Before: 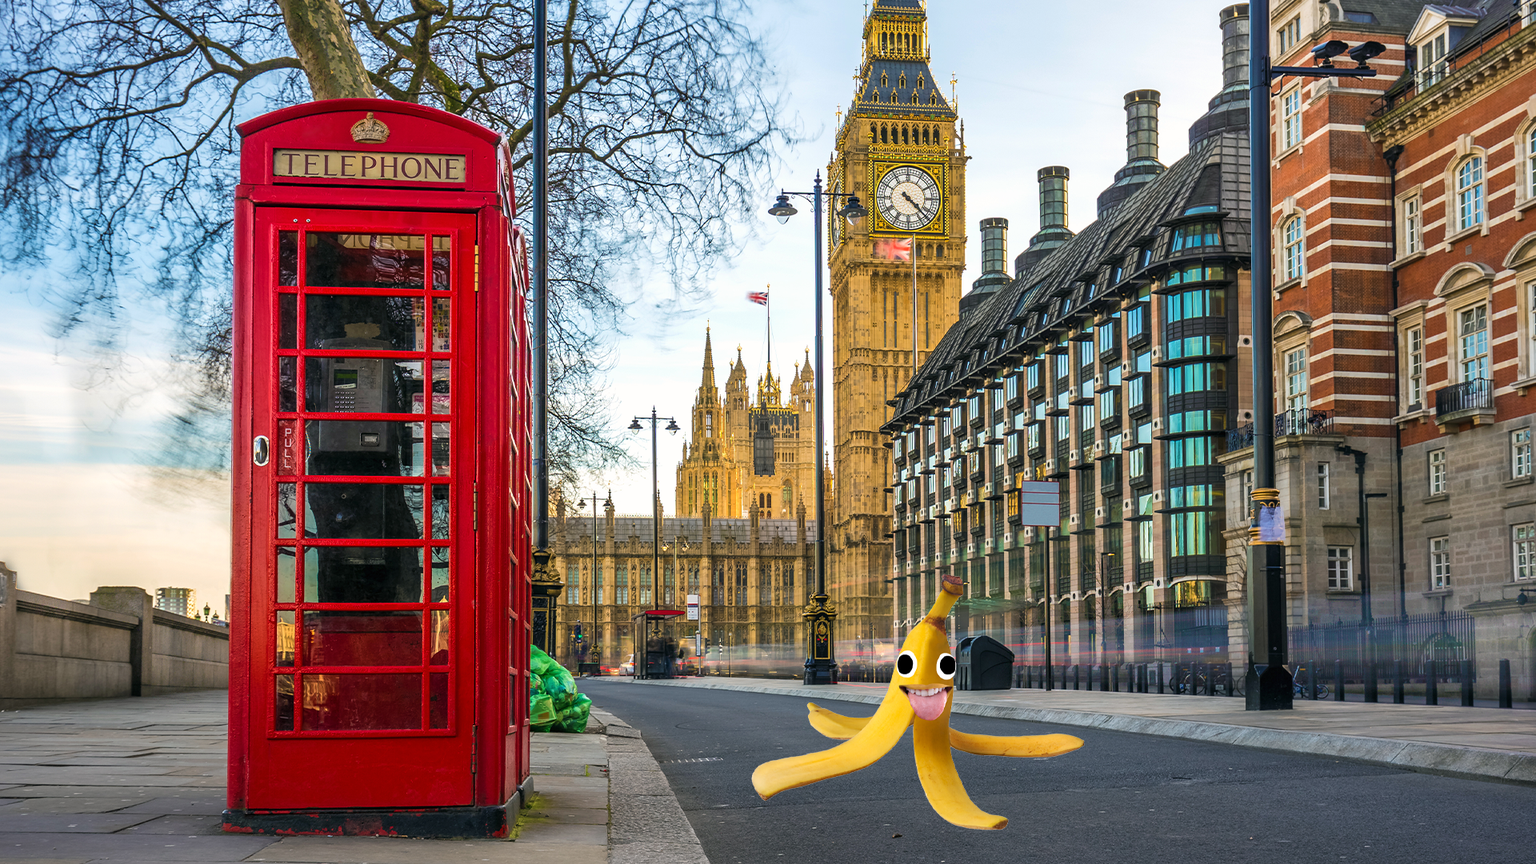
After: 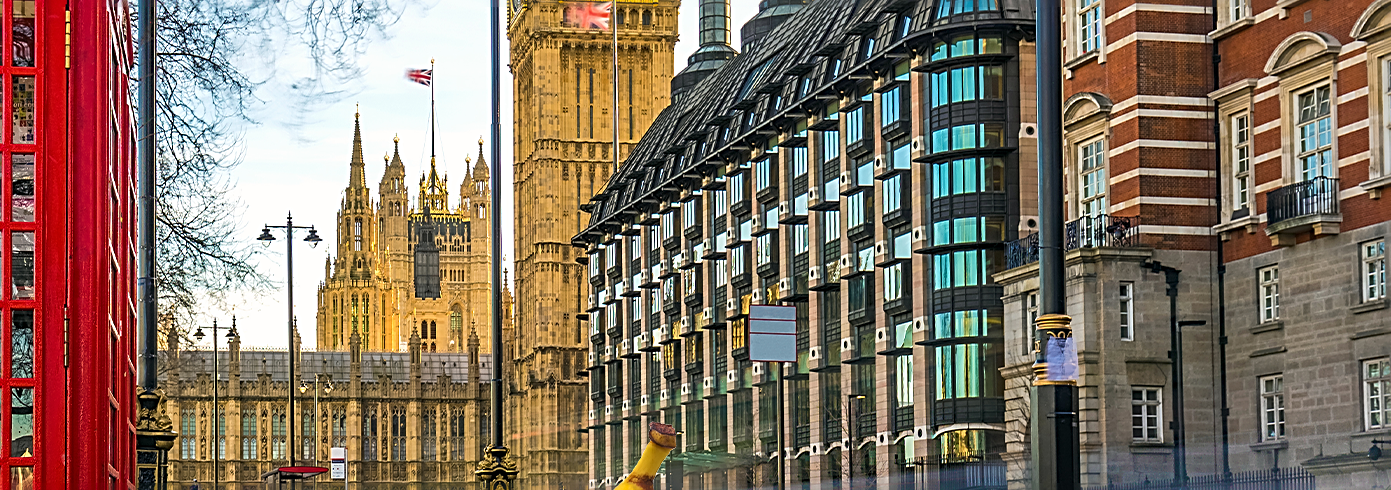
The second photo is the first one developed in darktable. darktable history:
crop and rotate: left 27.507%, top 27.411%, bottom 27.197%
sharpen: radius 2.594, amount 0.685
